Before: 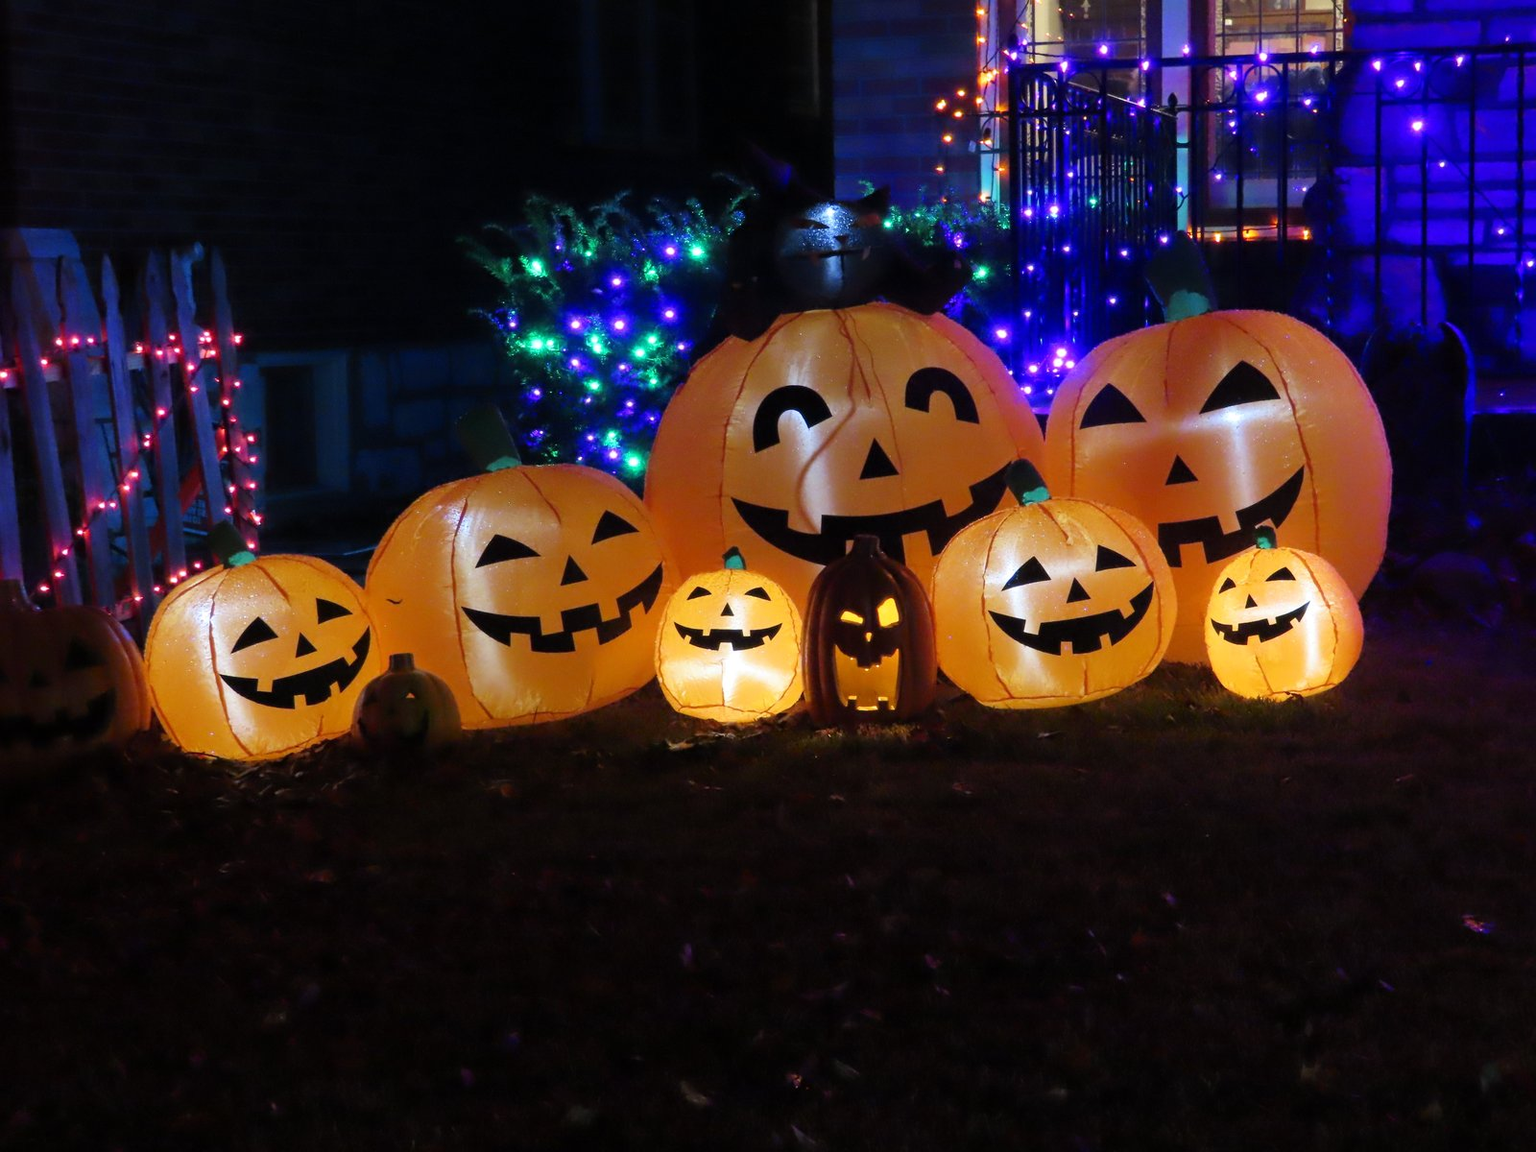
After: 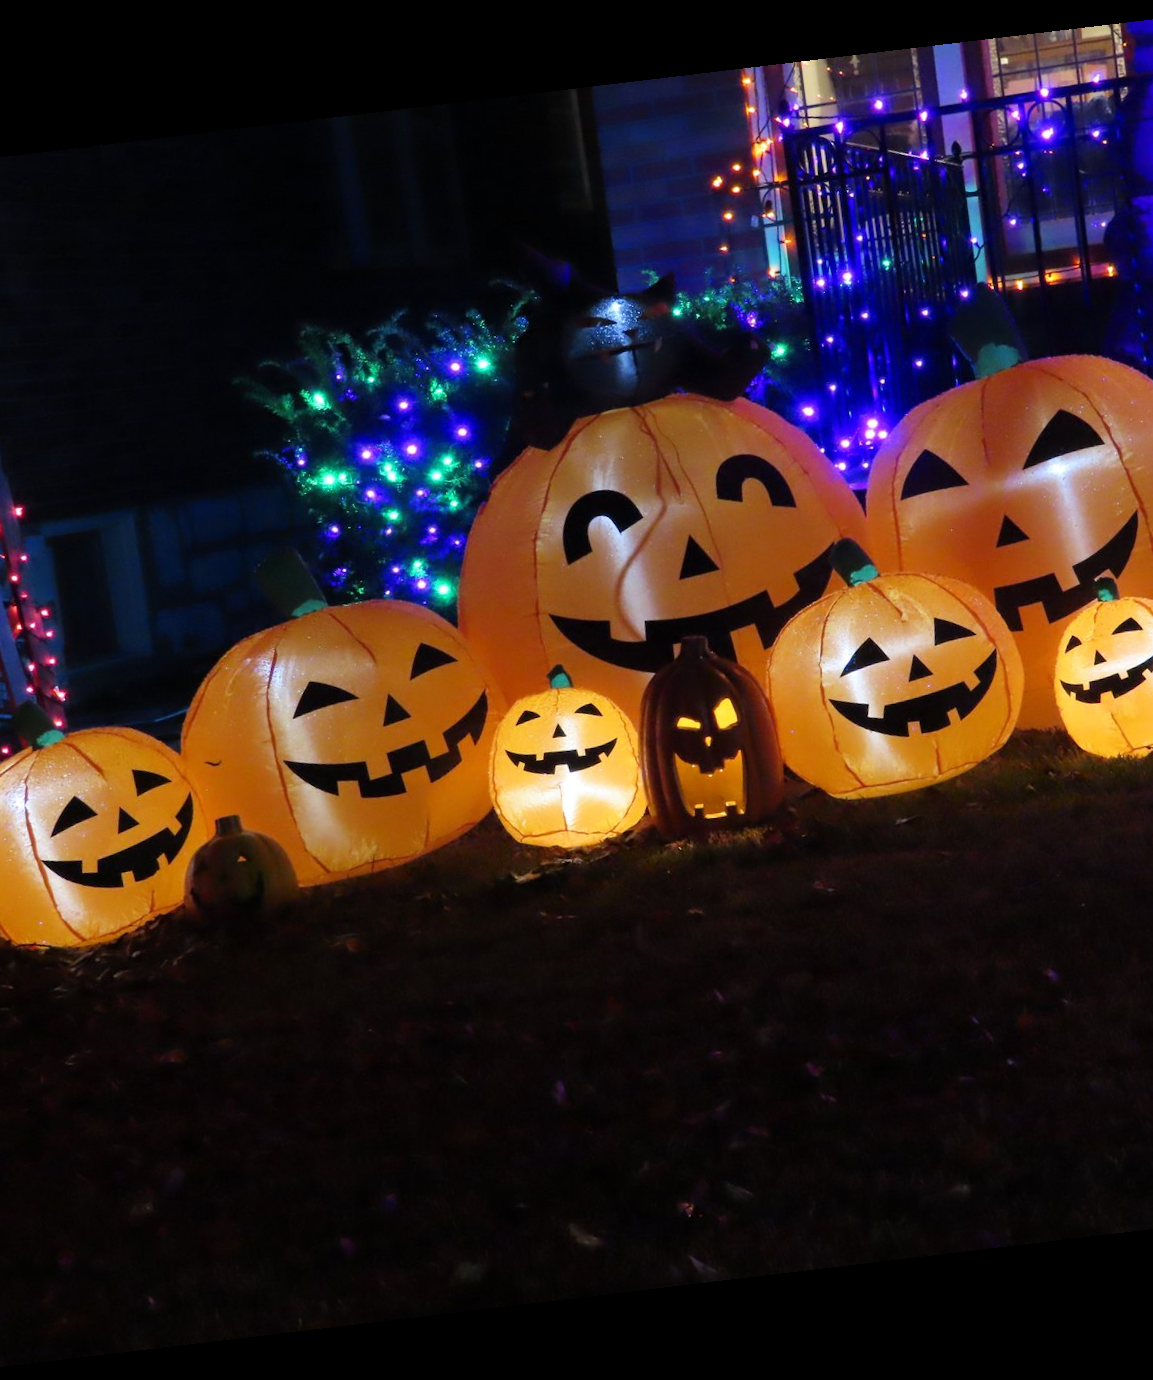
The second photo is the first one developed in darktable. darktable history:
crop and rotate: left 15.546%, right 17.787%
rotate and perspective: rotation -6.83°, automatic cropping off
